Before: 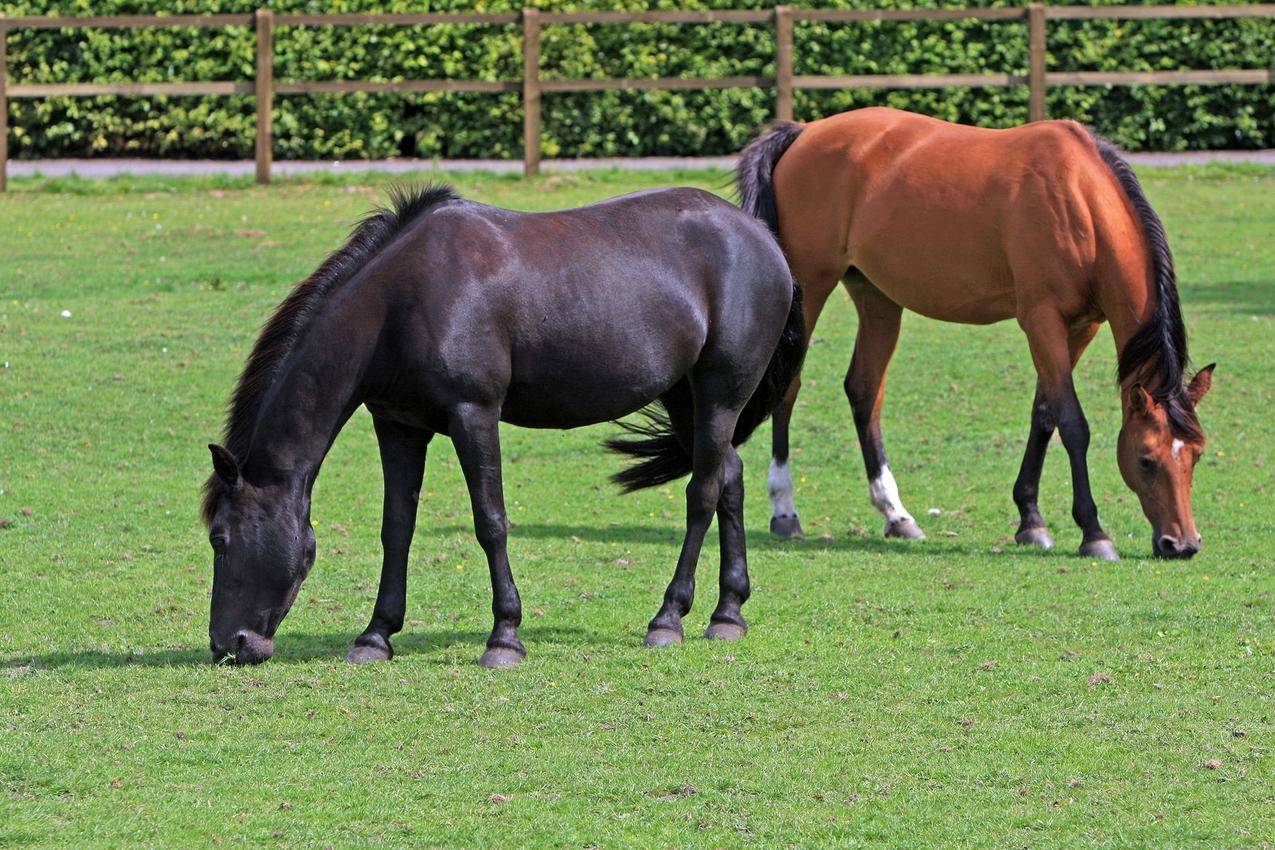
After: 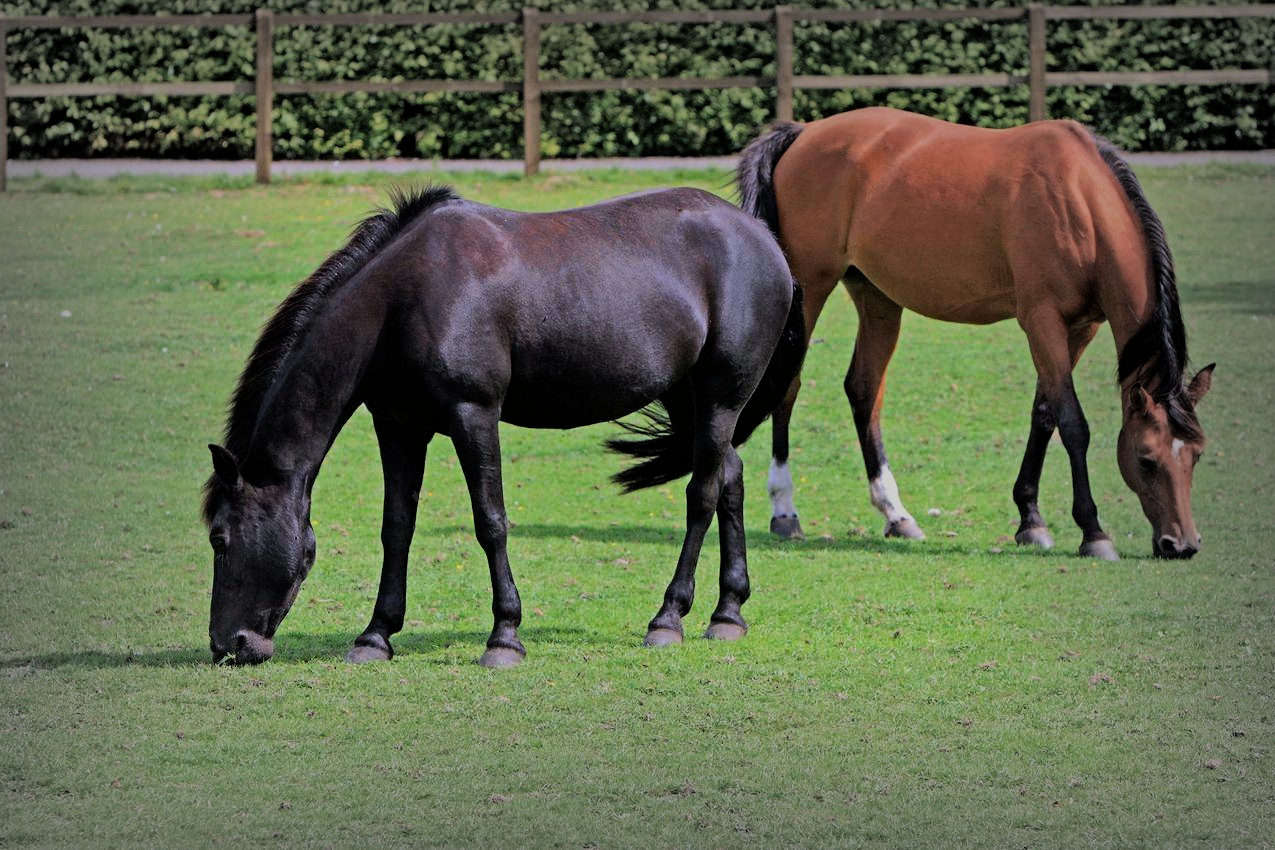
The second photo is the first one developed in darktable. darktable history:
vignetting: fall-off start 52.85%, saturation -0.653, automatic ratio true, width/height ratio 1.314, shape 0.217, unbound false
filmic rgb: black relative exposure -7.21 EV, white relative exposure 5.37 EV, hardness 3.03, color science v6 (2022)
